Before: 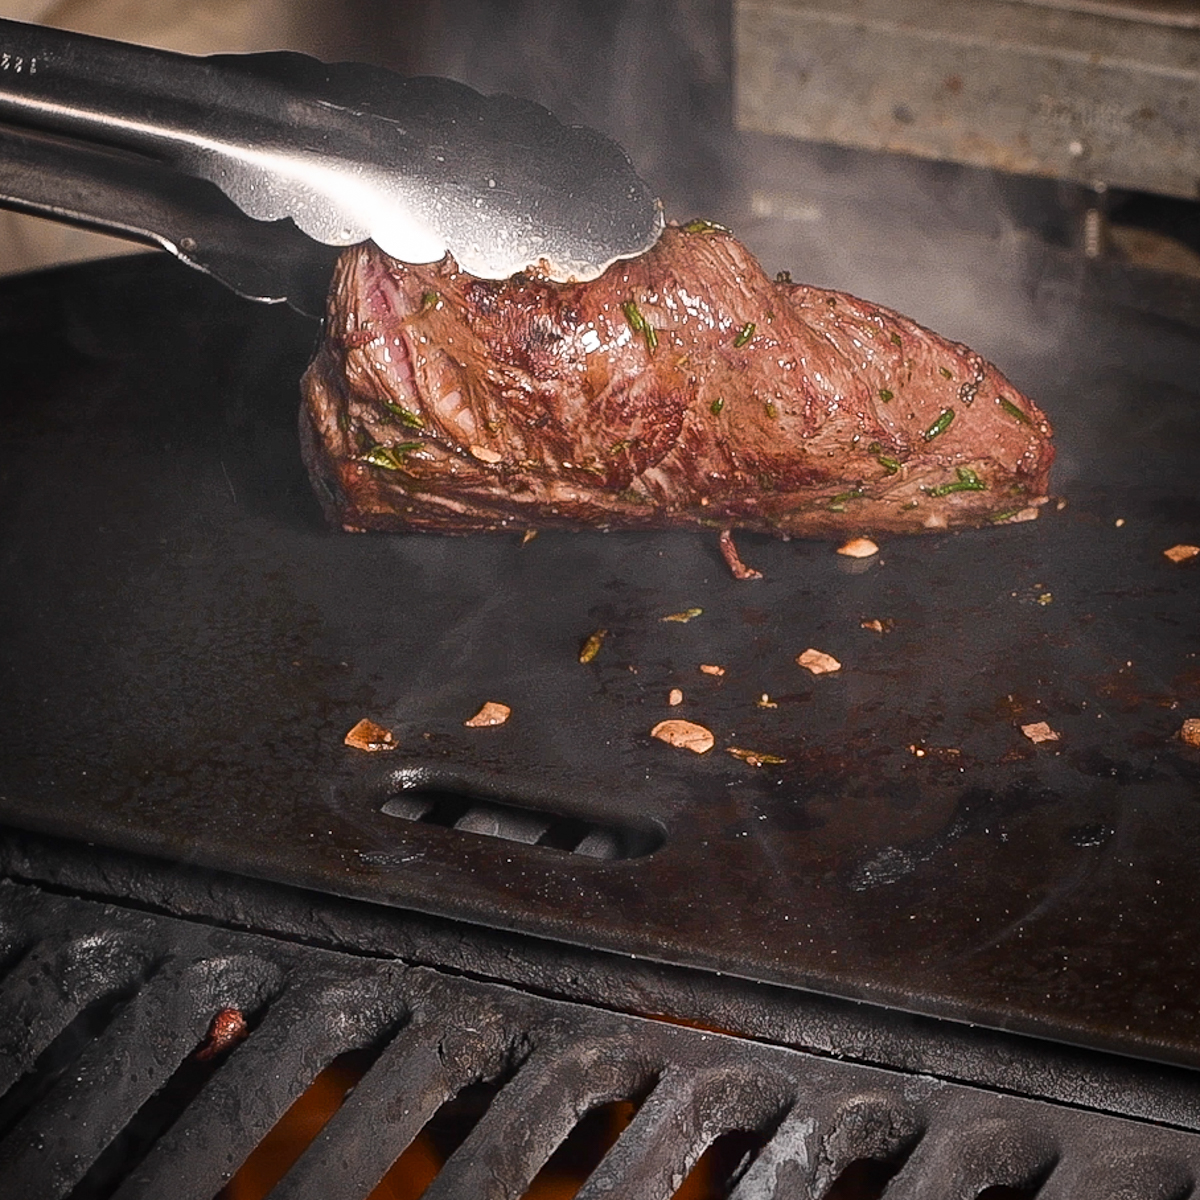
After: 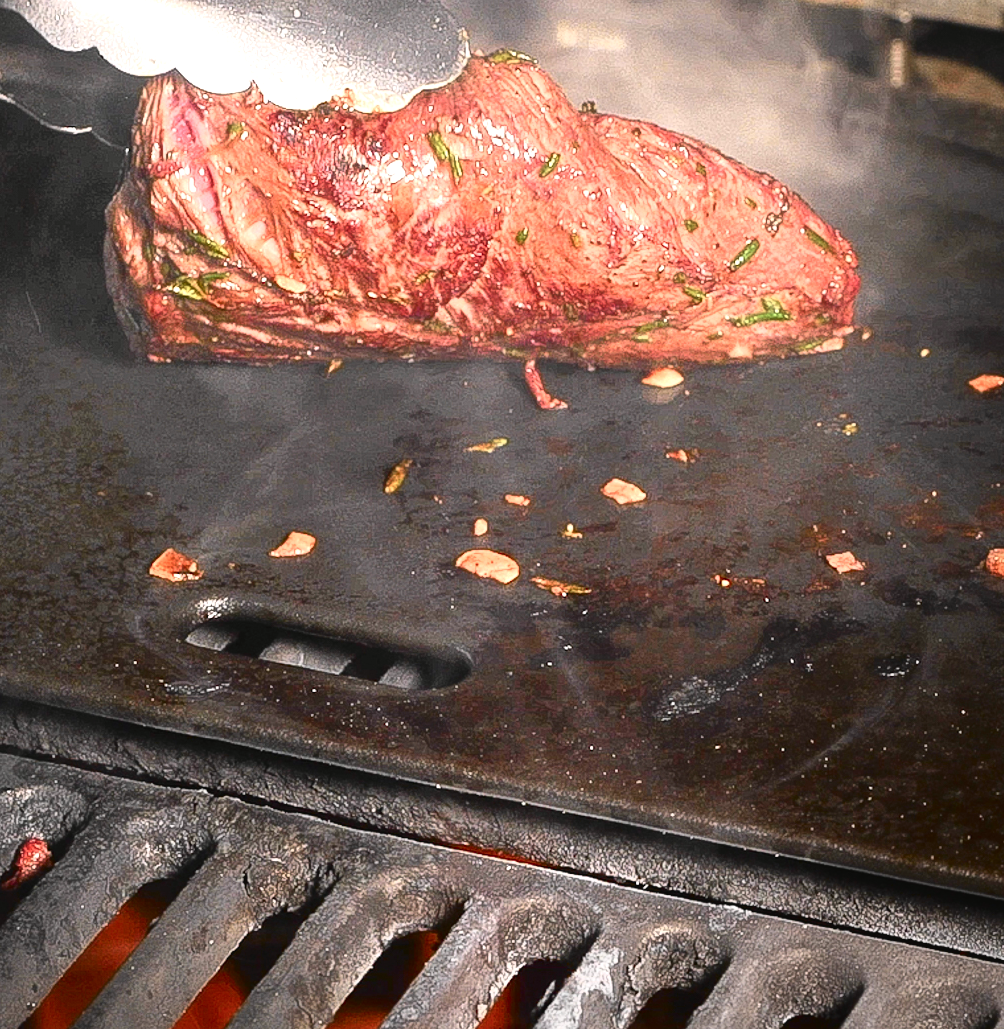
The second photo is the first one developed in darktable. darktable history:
crop: left 16.315%, top 14.246%
tone curve: curves: ch0 [(0.003, 0.029) (0.037, 0.036) (0.149, 0.117) (0.297, 0.318) (0.422, 0.474) (0.531, 0.6) (0.743, 0.809) (0.889, 0.941) (1, 0.98)]; ch1 [(0, 0) (0.305, 0.325) (0.453, 0.437) (0.482, 0.479) (0.501, 0.5) (0.506, 0.503) (0.564, 0.578) (0.587, 0.625) (0.666, 0.727) (1, 1)]; ch2 [(0, 0) (0.323, 0.277) (0.408, 0.399) (0.45, 0.48) (0.499, 0.502) (0.512, 0.523) (0.57, 0.595) (0.653, 0.671) (0.768, 0.744) (1, 1)], color space Lab, independent channels, preserve colors none
exposure: black level correction 0, exposure 1.1 EV, compensate exposure bias true, compensate highlight preservation false
